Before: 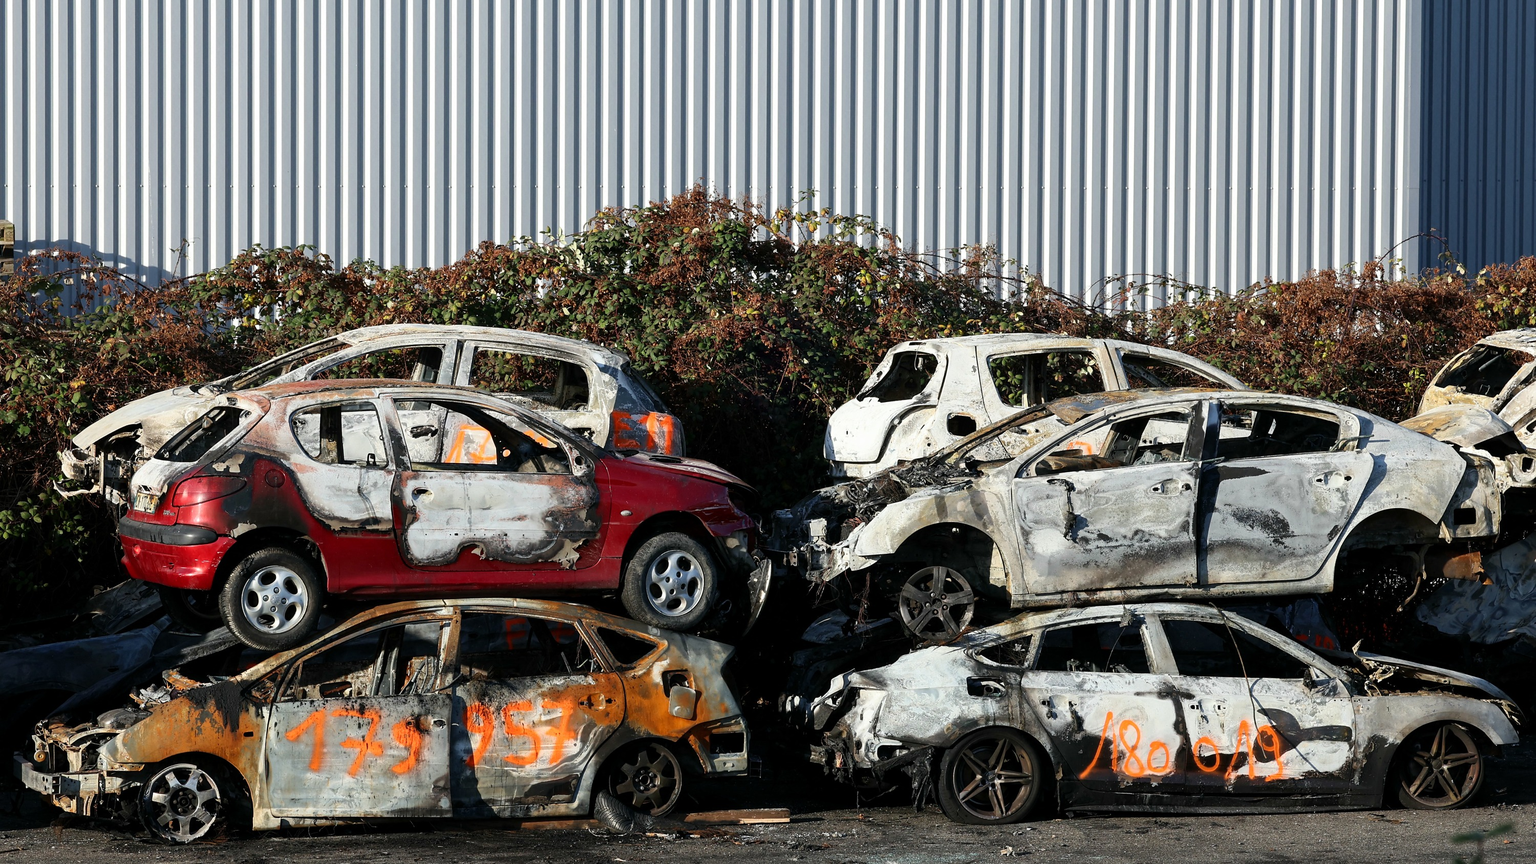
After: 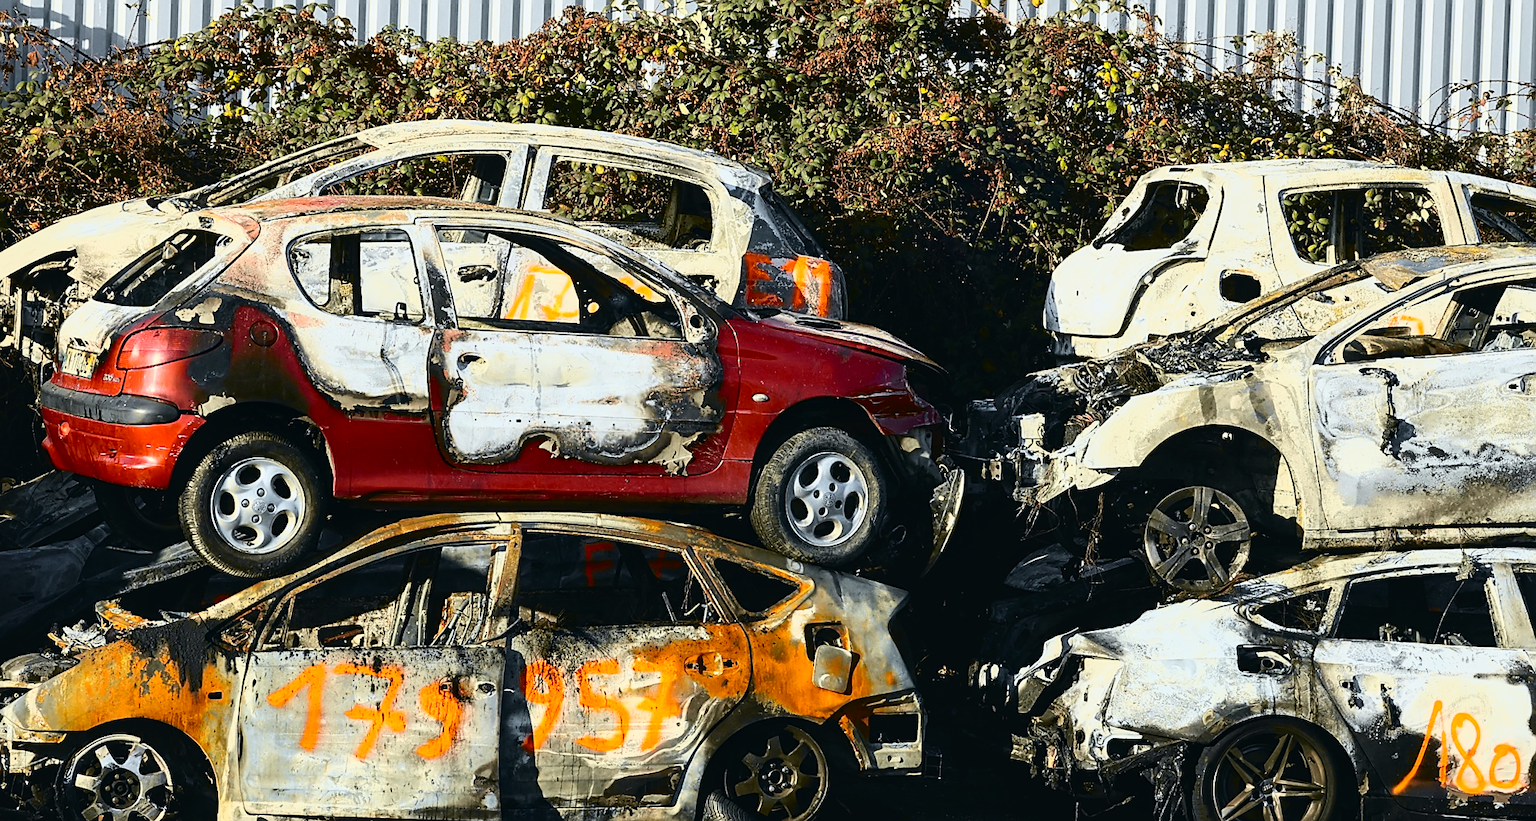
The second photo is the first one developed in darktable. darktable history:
exposure: black level correction -0.001, exposure 0.08 EV, compensate highlight preservation false
local contrast: highlights 100%, shadows 100%, detail 120%, midtone range 0.2
sharpen: on, module defaults
tone curve: curves: ch0 [(0, 0.029) (0.087, 0.084) (0.227, 0.239) (0.46, 0.576) (0.657, 0.796) (0.861, 0.932) (0.997, 0.951)]; ch1 [(0, 0) (0.353, 0.344) (0.45, 0.46) (0.502, 0.494) (0.534, 0.523) (0.573, 0.576) (0.602, 0.631) (0.647, 0.669) (1, 1)]; ch2 [(0, 0) (0.333, 0.346) (0.385, 0.395) (0.44, 0.466) (0.5, 0.493) (0.521, 0.56) (0.553, 0.579) (0.573, 0.599) (0.667, 0.777) (1, 1)], color space Lab, independent channels, preserve colors none
white balance: red 1, blue 1
tone equalizer: on, module defaults
crop: left 6.488%, top 27.668%, right 24.183%, bottom 8.656%
rotate and perspective: rotation 1.72°, automatic cropping off
